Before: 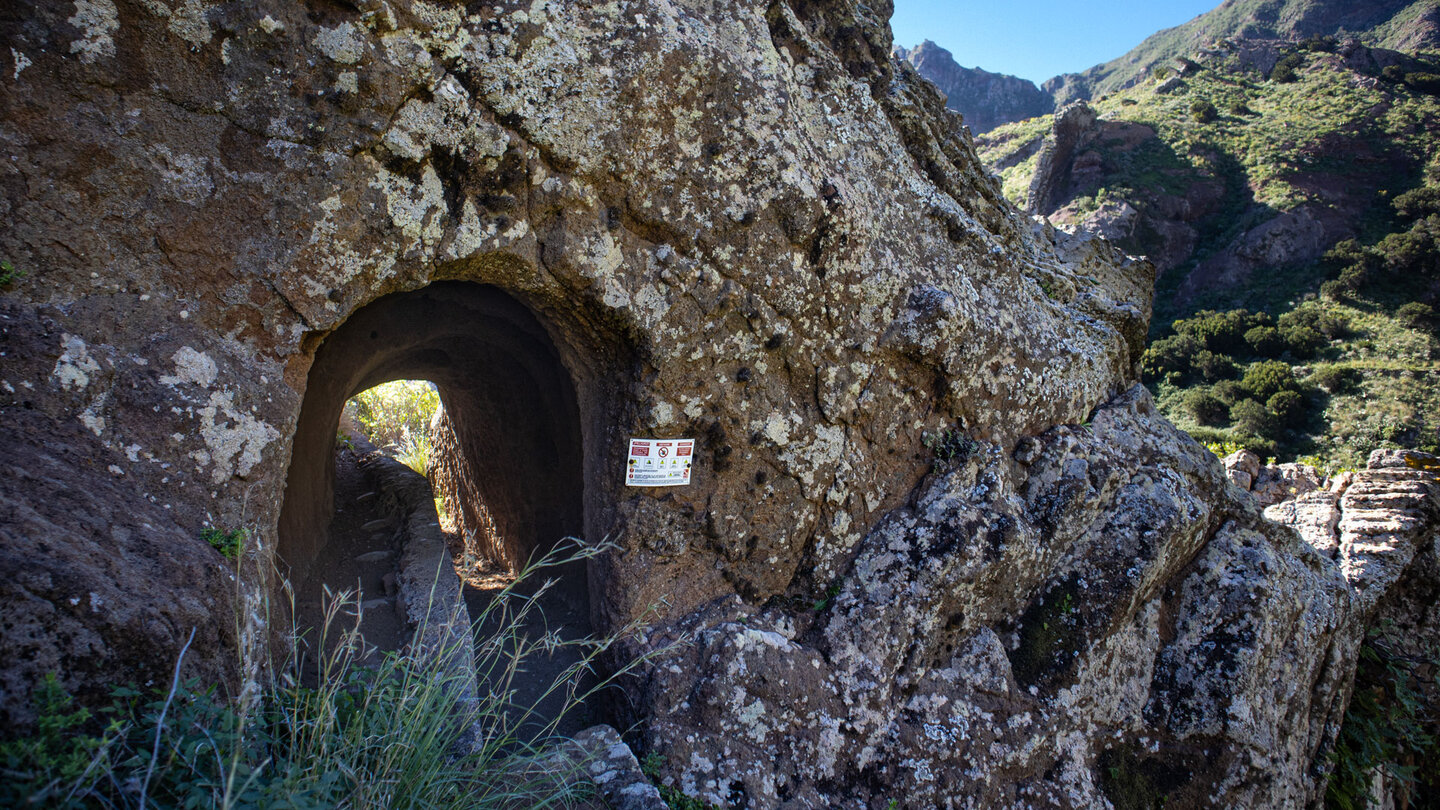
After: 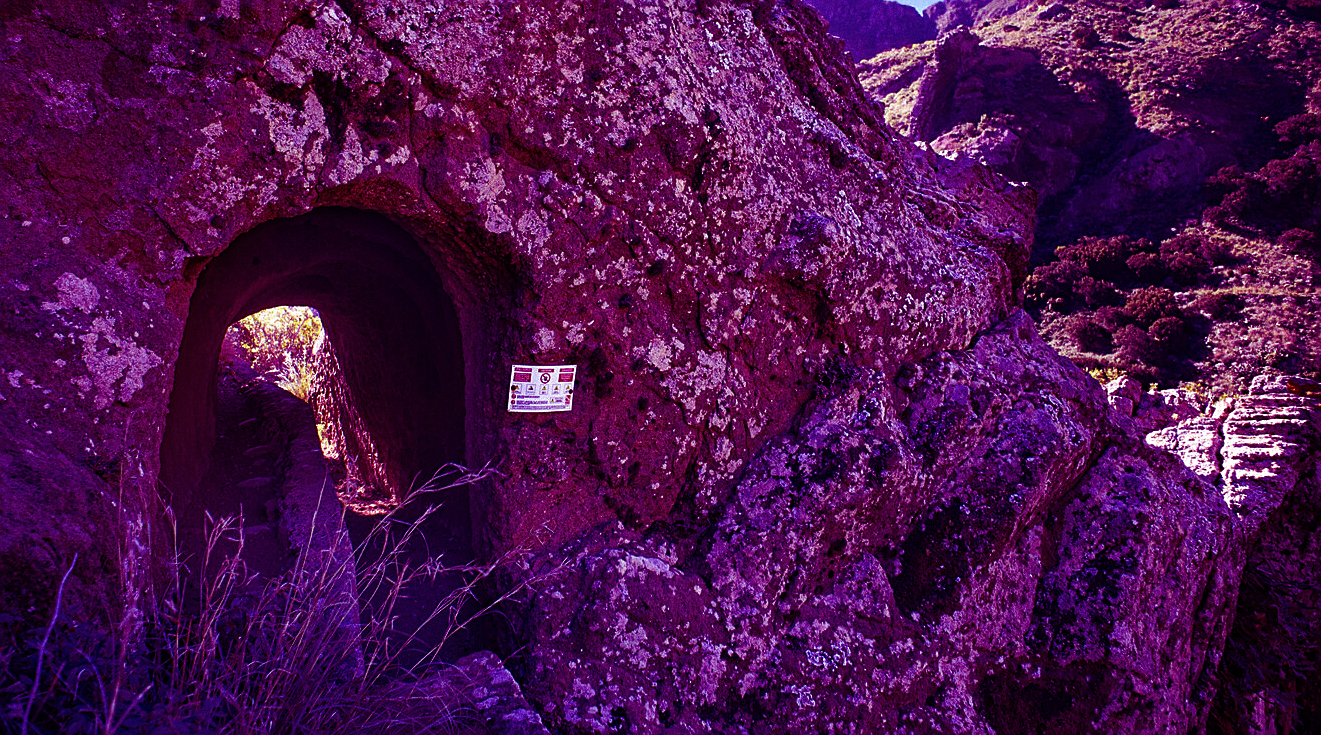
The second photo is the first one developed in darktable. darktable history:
color balance rgb: linear chroma grading › global chroma 1.5%, linear chroma grading › mid-tones -1%, perceptual saturation grading › global saturation -3%, perceptual saturation grading › shadows -2%
grain: coarseness 0.09 ISO
crop and rotate: left 8.262%, top 9.226%
color balance: mode lift, gamma, gain (sRGB), lift [1, 1, 0.101, 1]
sharpen: on, module defaults
